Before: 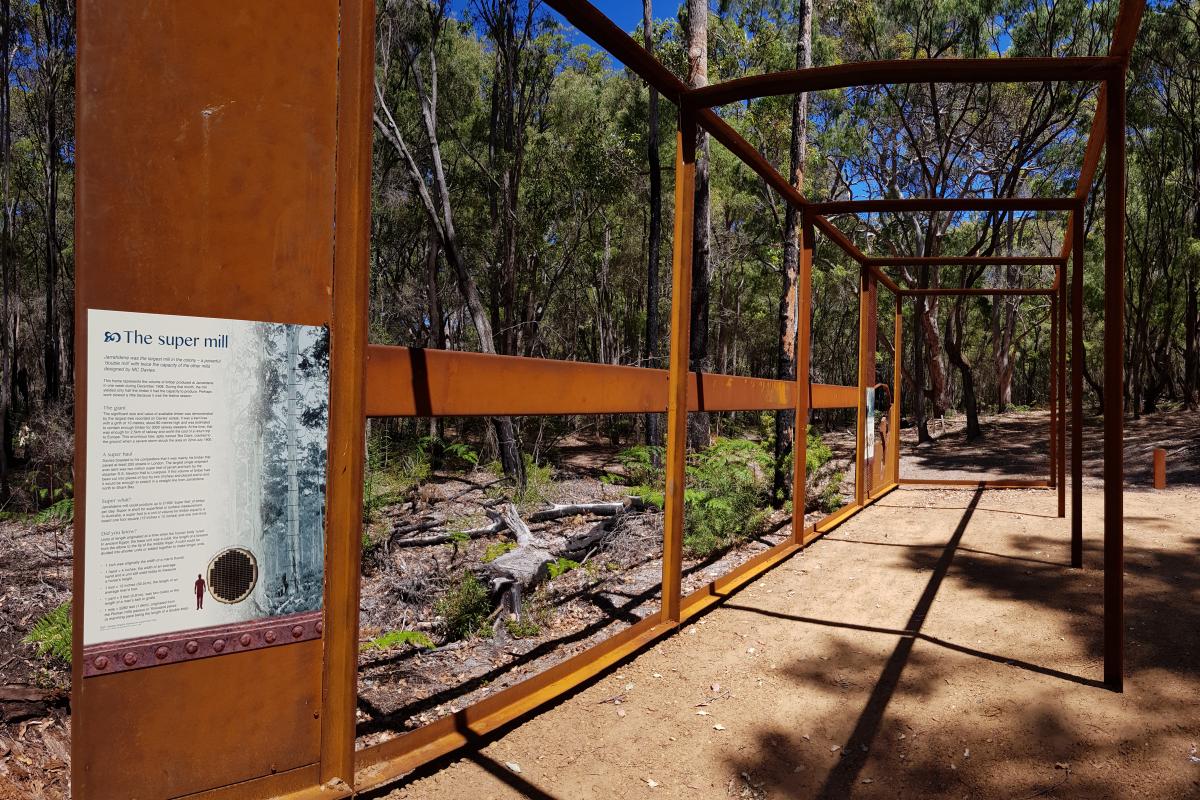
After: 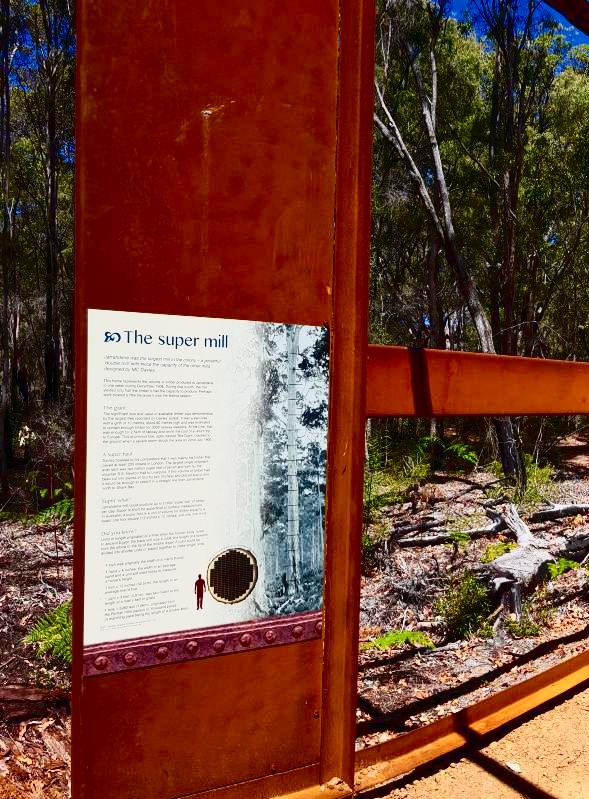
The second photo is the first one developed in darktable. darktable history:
color balance rgb: contrast -30%
crop and rotate: left 0%, top 0%, right 50.845%
contrast brightness saturation: contrast 0.28
tone curve: curves: ch0 [(0, 0) (0.187, 0.12) (0.384, 0.363) (0.577, 0.681) (0.735, 0.881) (0.864, 0.959) (1, 0.987)]; ch1 [(0, 0) (0.402, 0.36) (0.476, 0.466) (0.501, 0.501) (0.518, 0.514) (0.564, 0.614) (0.614, 0.664) (0.741, 0.829) (1, 1)]; ch2 [(0, 0) (0.429, 0.387) (0.483, 0.481) (0.503, 0.501) (0.522, 0.531) (0.564, 0.605) (0.615, 0.697) (0.702, 0.774) (1, 0.895)], color space Lab, independent channels
